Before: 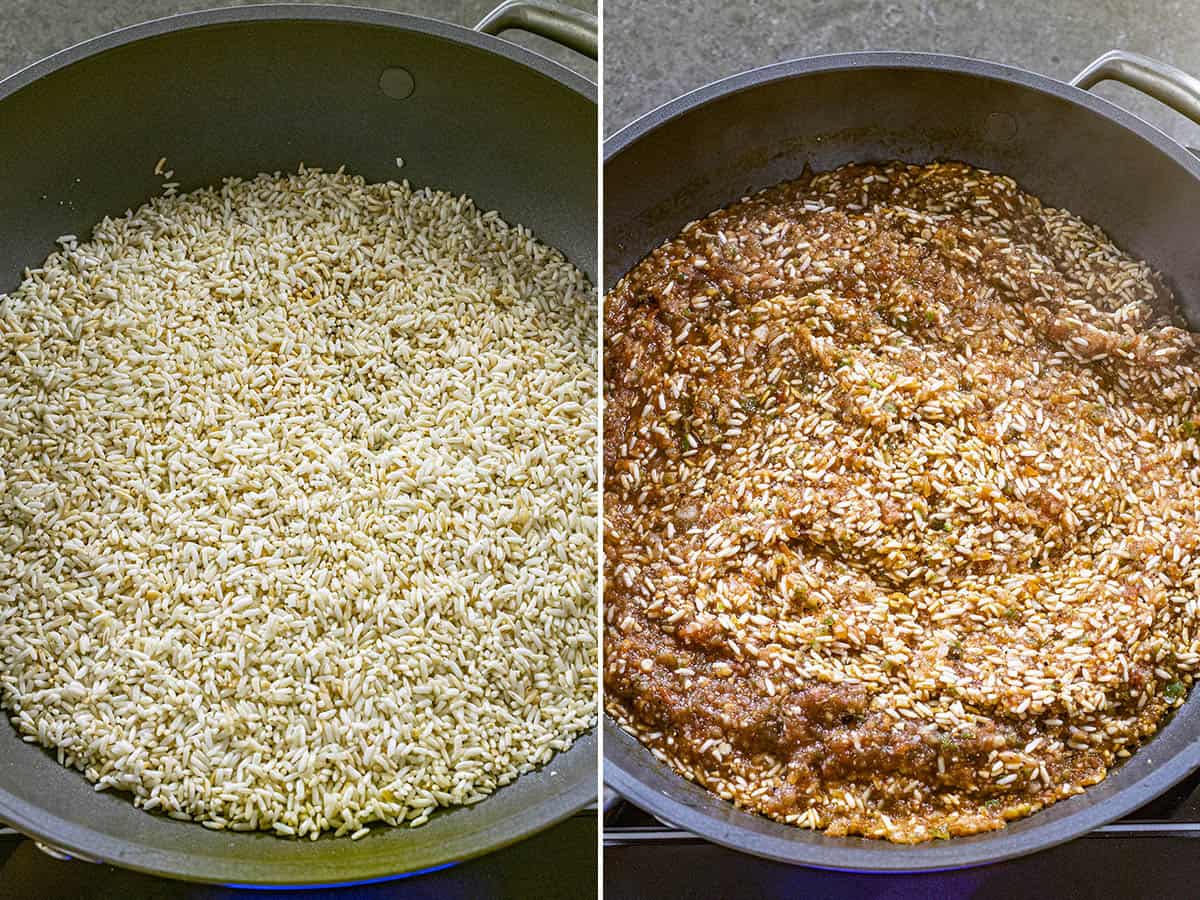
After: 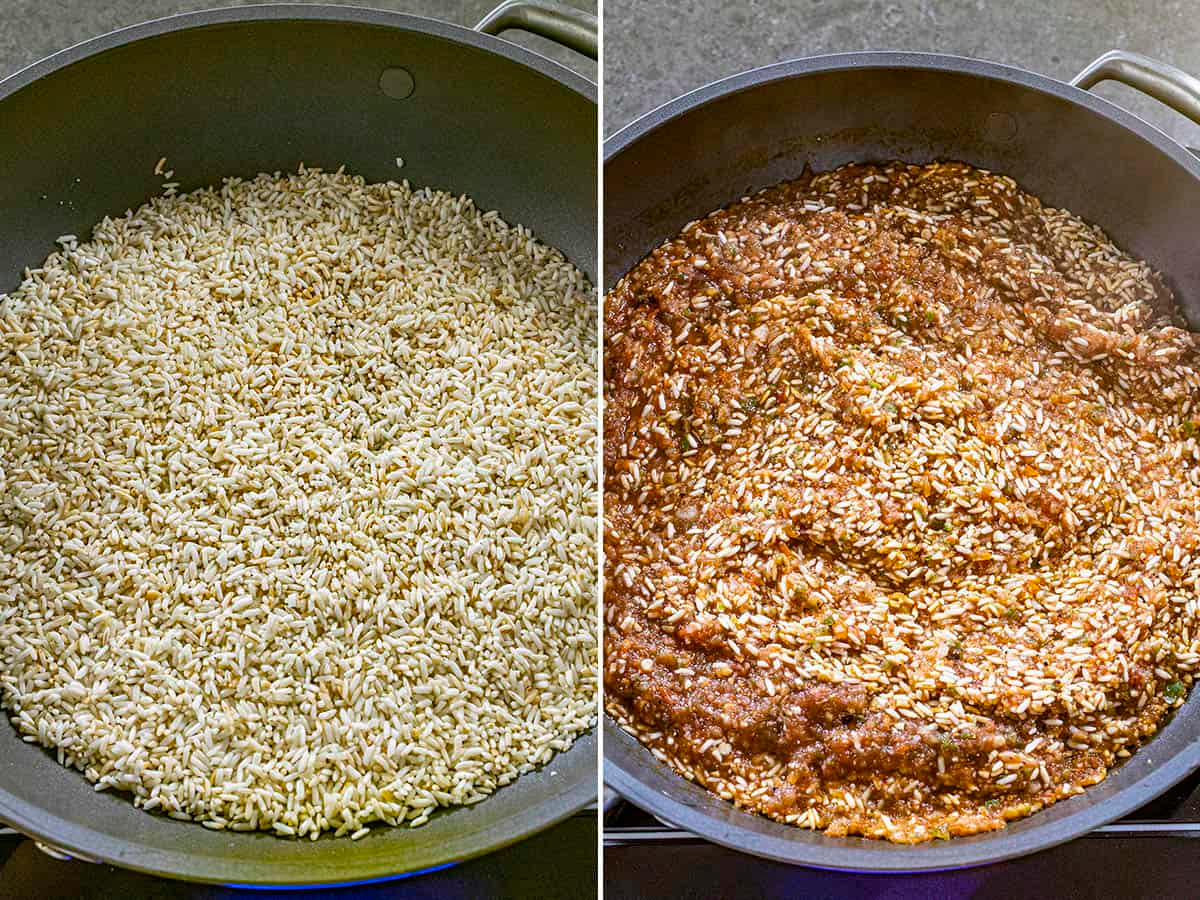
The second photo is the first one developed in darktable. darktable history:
shadows and highlights: shadows 40.24, highlights -55.41, low approximation 0.01, soften with gaussian
